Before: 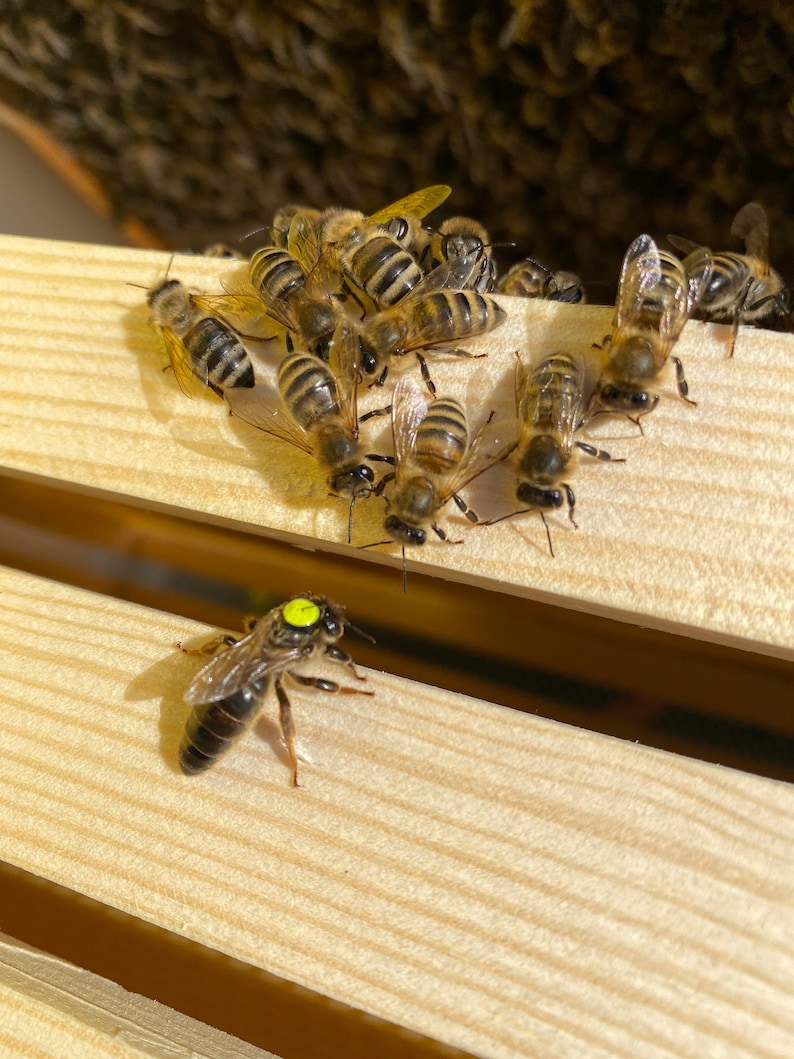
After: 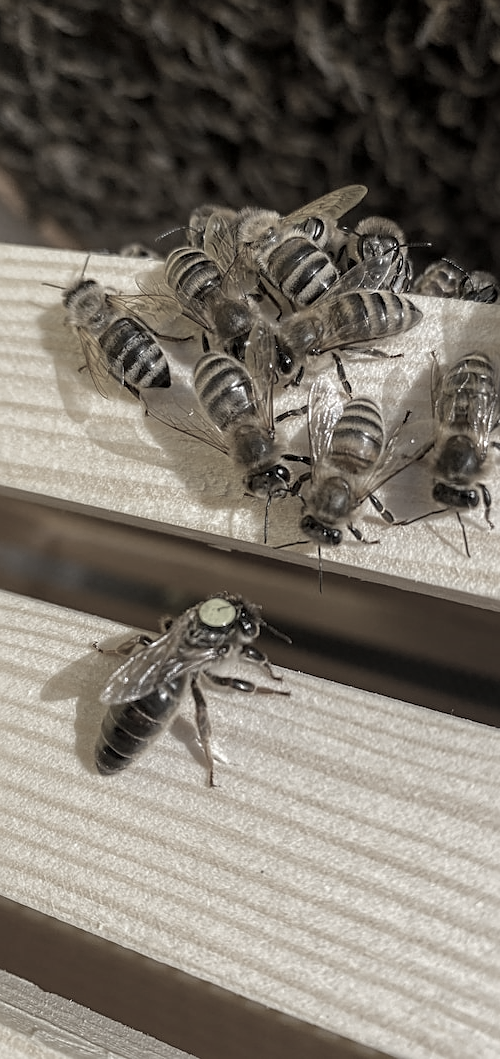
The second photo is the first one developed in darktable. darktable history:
crop: left 10.682%, right 26.345%
color zones: curves: ch0 [(0, 0.613) (0.01, 0.613) (0.245, 0.448) (0.498, 0.529) (0.642, 0.665) (0.879, 0.777) (0.99, 0.613)]; ch1 [(0, 0.035) (0.121, 0.189) (0.259, 0.197) (0.415, 0.061) (0.589, 0.022) (0.732, 0.022) (0.857, 0.026) (0.991, 0.053)], mix 32.14%
local contrast: on, module defaults
sharpen: on, module defaults
